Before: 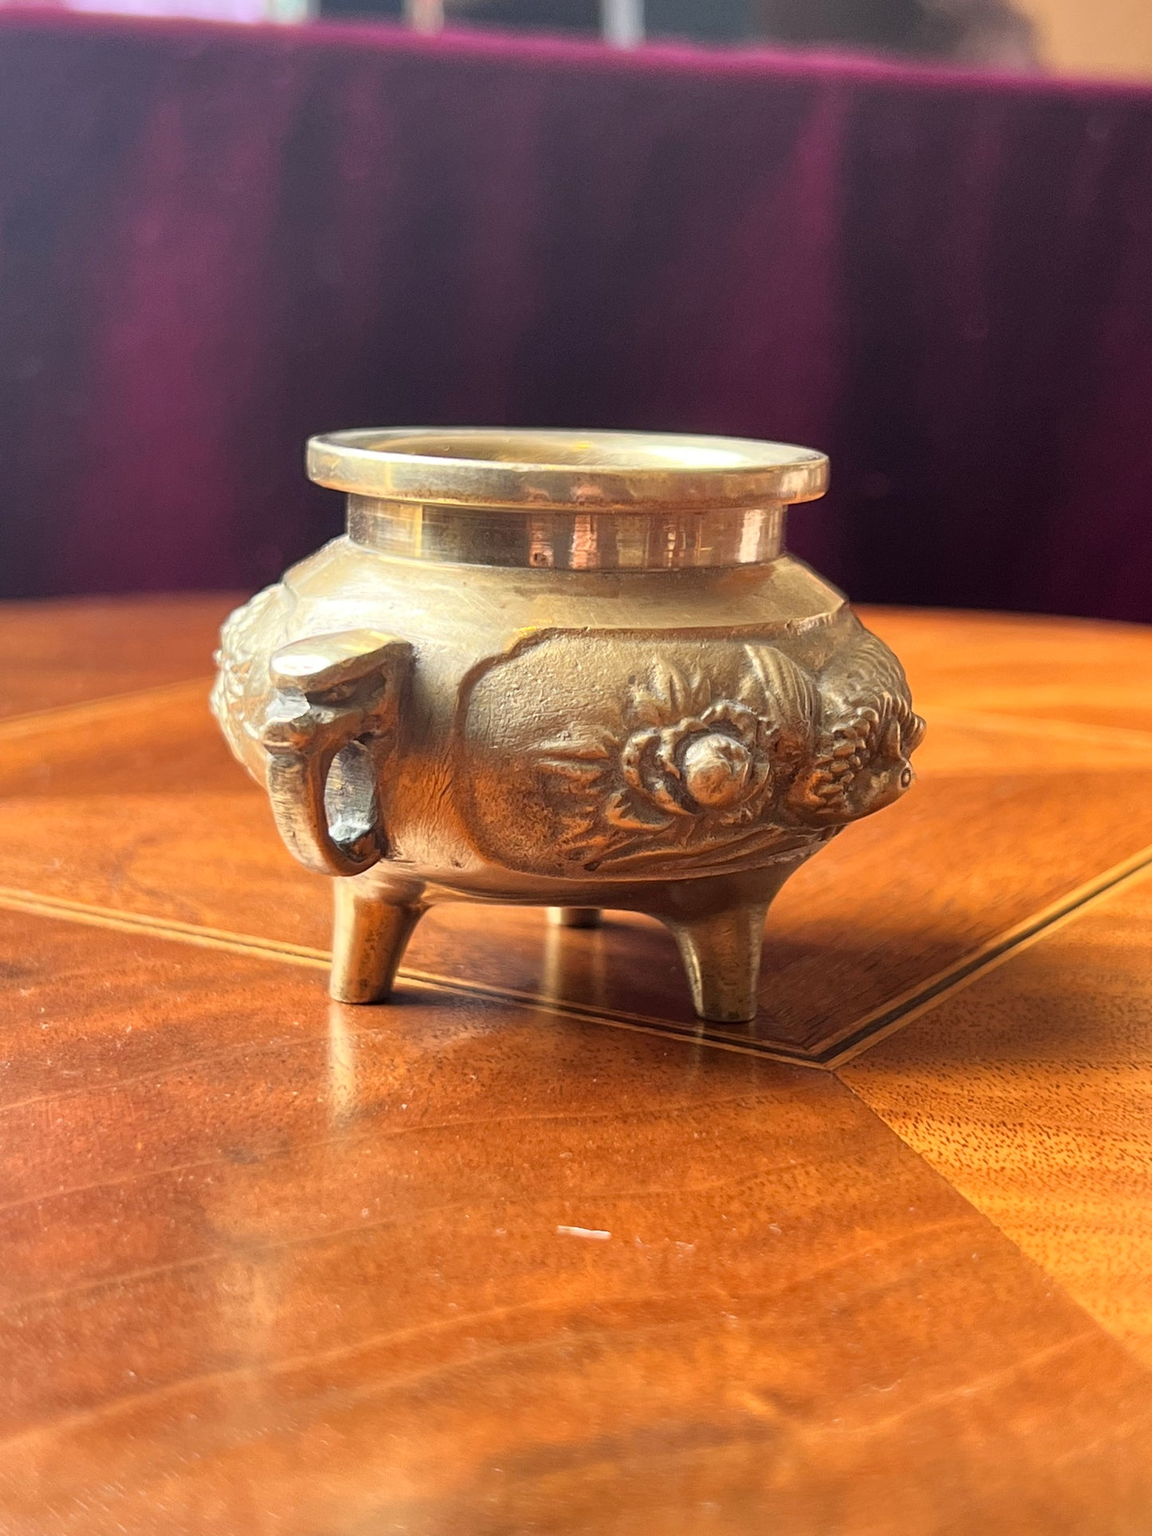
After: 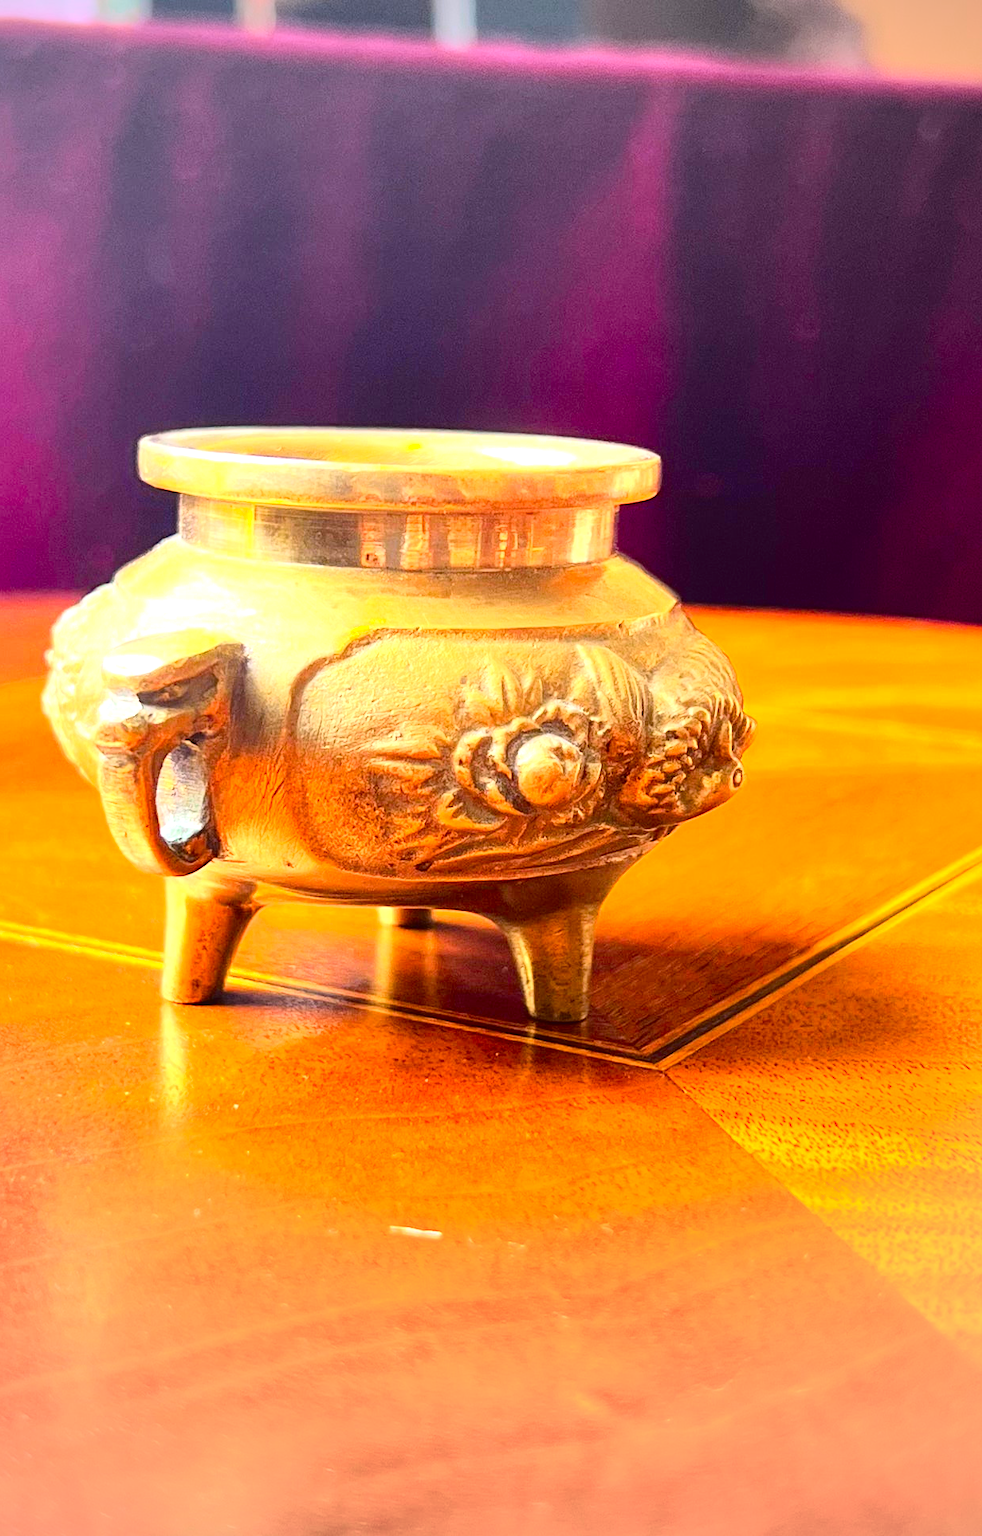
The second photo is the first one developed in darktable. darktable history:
vignetting: fall-off radius 98.72%, width/height ratio 1.336
exposure: exposure 1.137 EV, compensate exposure bias true, compensate highlight preservation false
tone curve: curves: ch0 [(0, 0.031) (0.139, 0.084) (0.311, 0.278) (0.495, 0.544) (0.718, 0.816) (0.841, 0.909) (1, 0.967)]; ch1 [(0, 0) (0.272, 0.249) (0.388, 0.385) (0.479, 0.456) (0.495, 0.497) (0.538, 0.55) (0.578, 0.595) (0.707, 0.778) (1, 1)]; ch2 [(0, 0) (0.125, 0.089) (0.353, 0.329) (0.443, 0.408) (0.502, 0.495) (0.56, 0.553) (0.608, 0.631) (1, 1)], color space Lab, independent channels, preserve colors none
crop and rotate: left 14.662%
color balance rgb: perceptual saturation grading › global saturation 30.067%, global vibrance 20%
